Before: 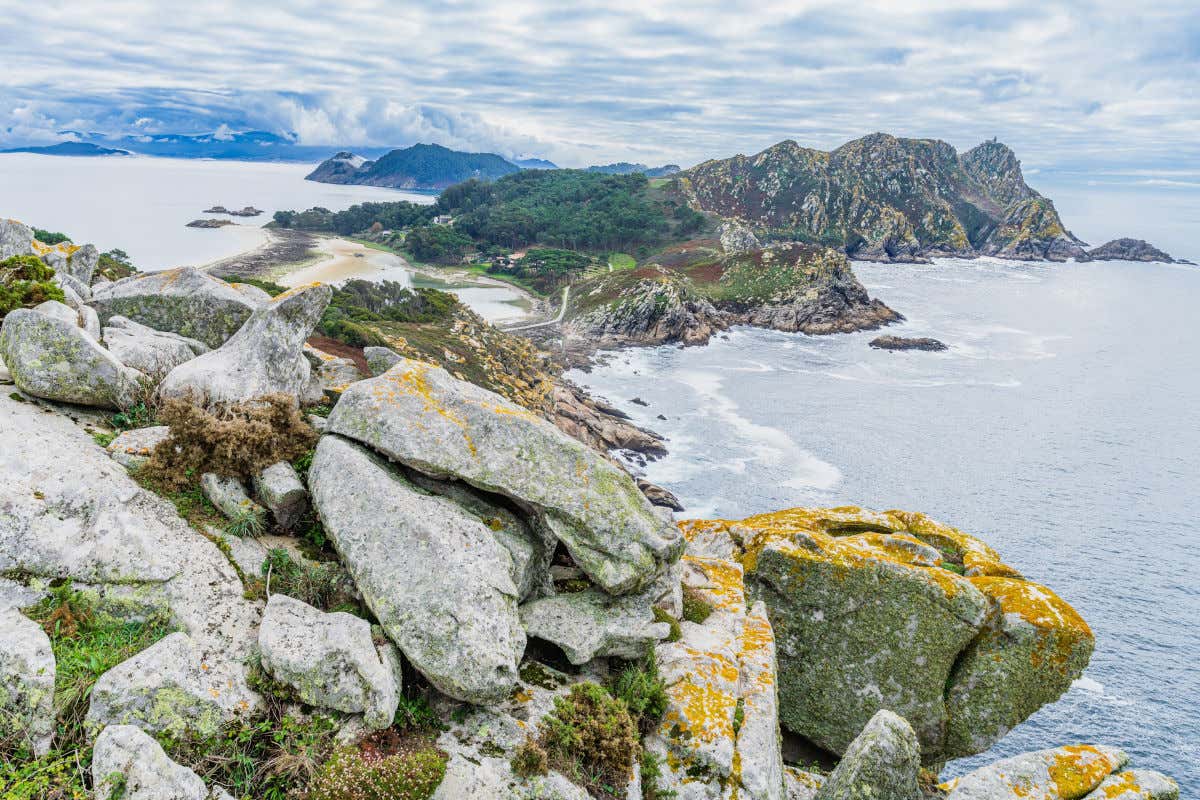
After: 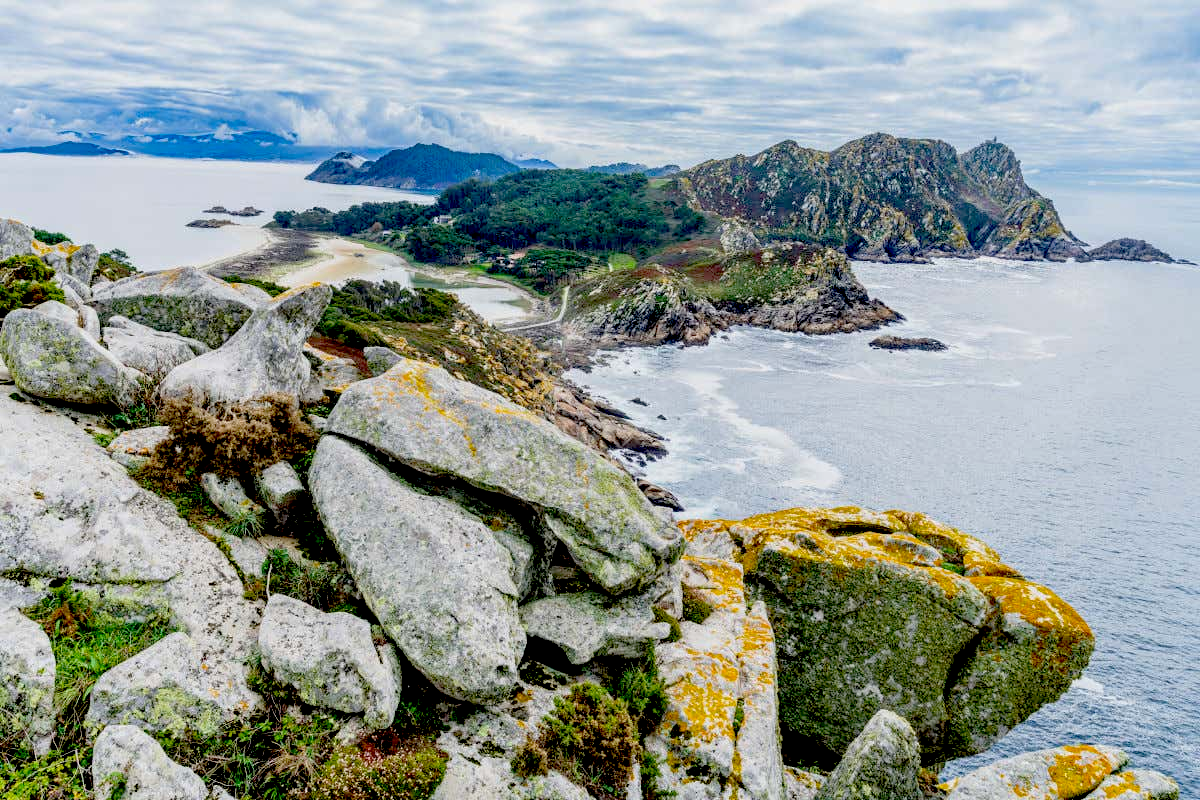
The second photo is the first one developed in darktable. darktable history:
exposure: black level correction 0.056, exposure -0.036 EV, compensate exposure bias true, compensate highlight preservation false
